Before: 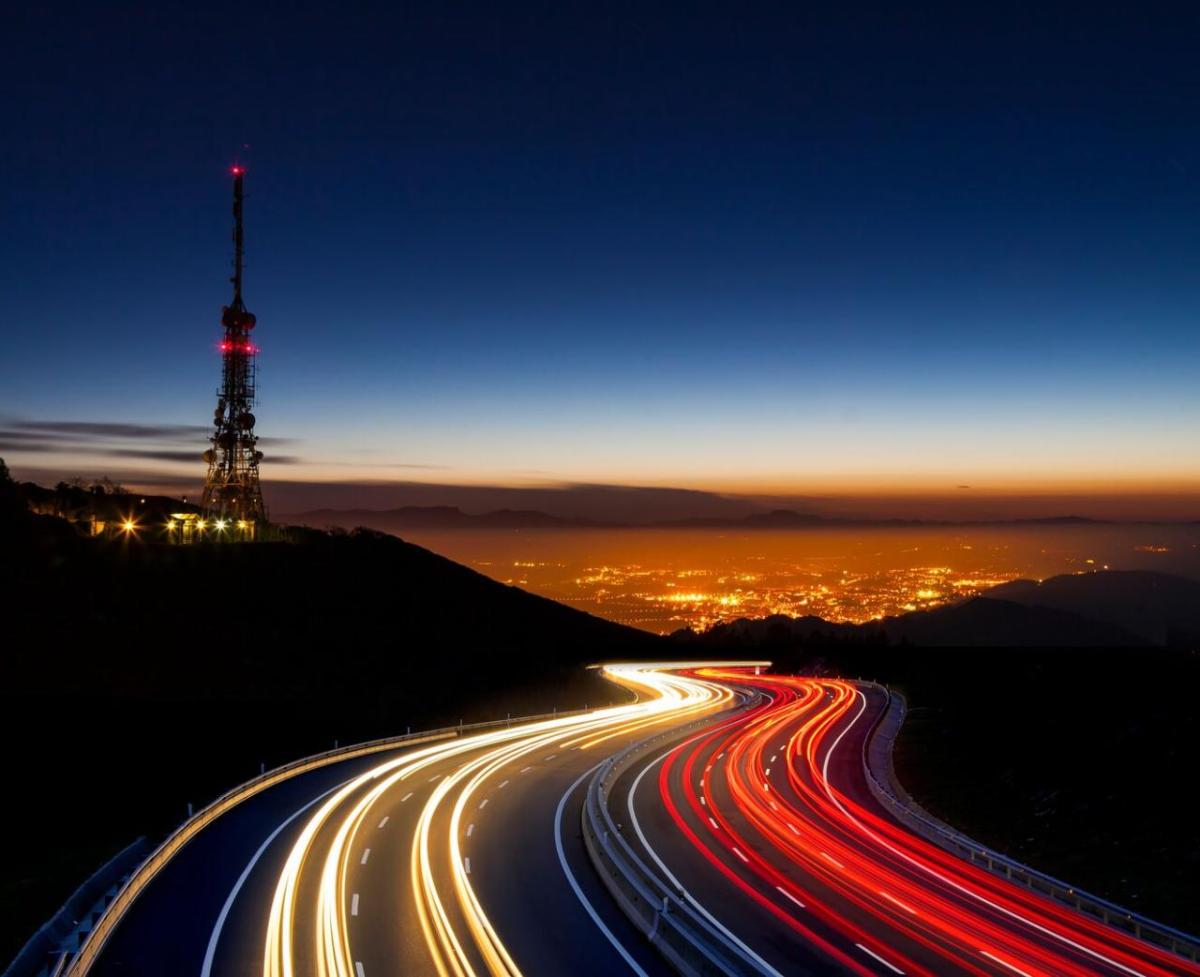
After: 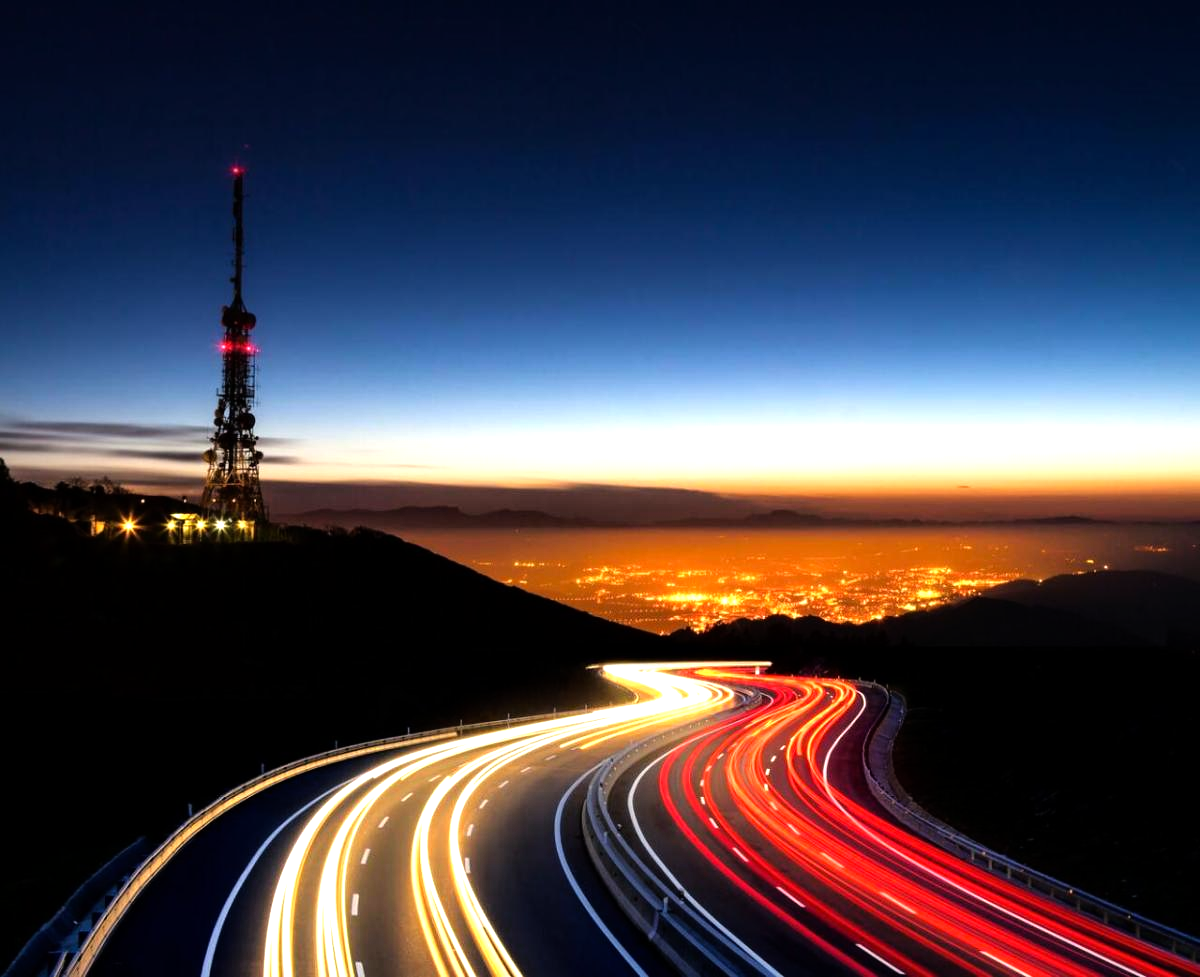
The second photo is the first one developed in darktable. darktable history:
tone equalizer: -8 EV -1.06 EV, -7 EV -1 EV, -6 EV -0.894 EV, -5 EV -0.604 EV, -3 EV 0.568 EV, -2 EV 0.882 EV, -1 EV 1.01 EV, +0 EV 1.06 EV
